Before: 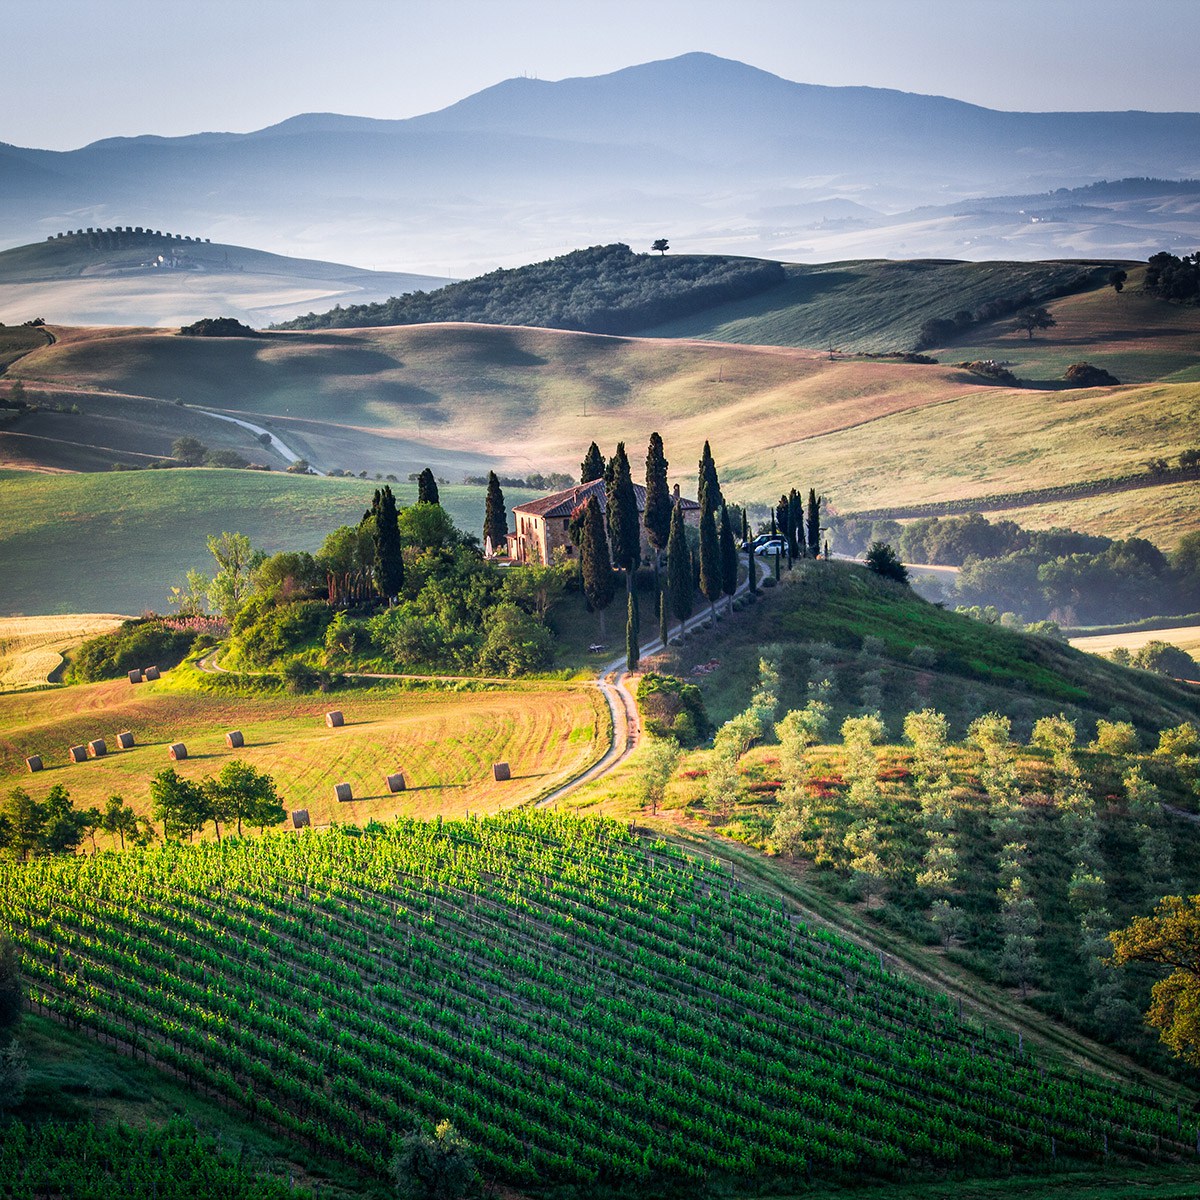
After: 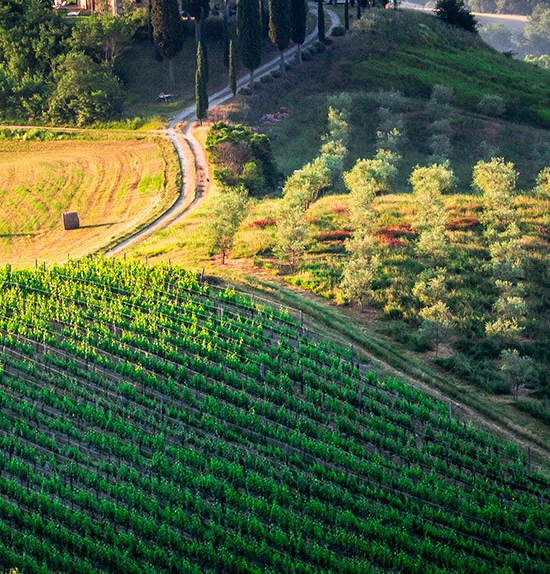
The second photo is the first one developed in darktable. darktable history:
crop: left 35.971%, top 45.935%, right 18.14%, bottom 6.158%
